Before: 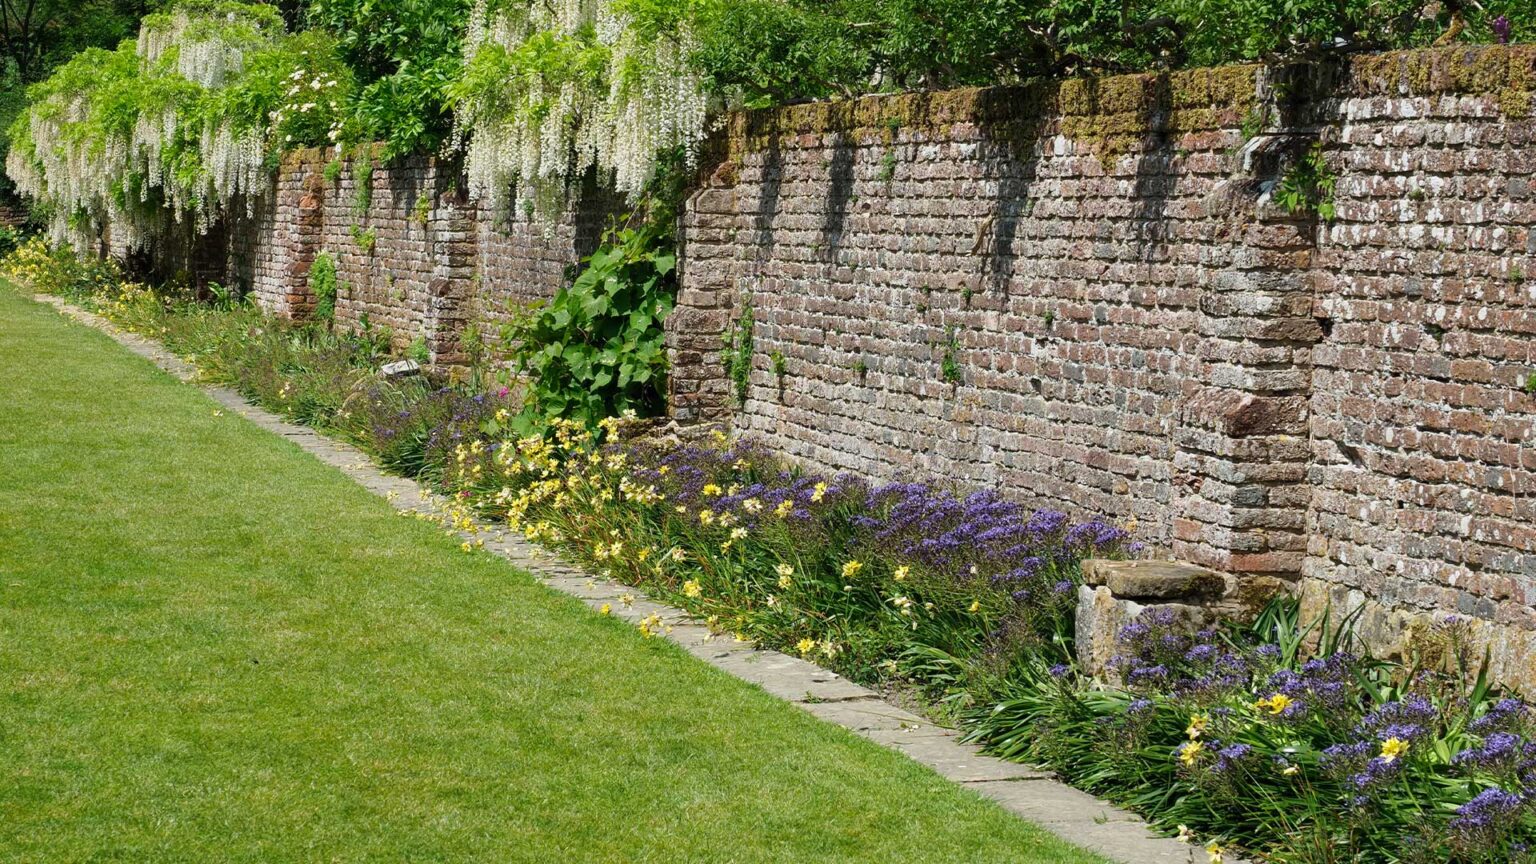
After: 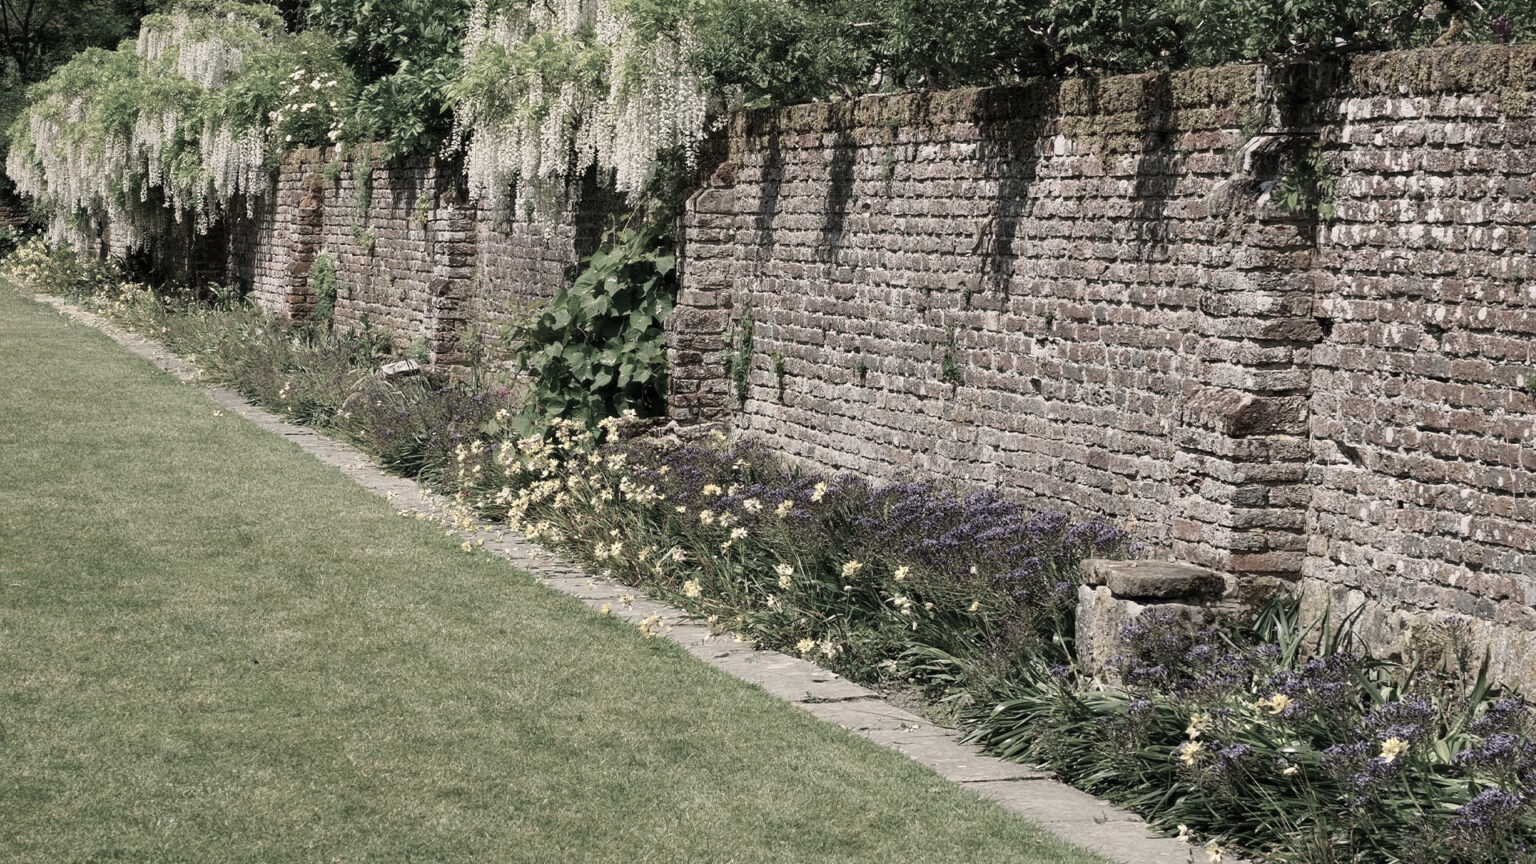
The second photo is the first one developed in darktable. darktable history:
contrast brightness saturation: contrast 0.1, saturation -0.36
color zones: curves: ch0 [(0, 0.5) (0.125, 0.4) (0.25, 0.5) (0.375, 0.4) (0.5, 0.4) (0.625, 0.35) (0.75, 0.35) (0.875, 0.5)]; ch1 [(0, 0.35) (0.125, 0.45) (0.25, 0.35) (0.375, 0.35) (0.5, 0.35) (0.625, 0.35) (0.75, 0.45) (0.875, 0.35)]; ch2 [(0, 0.6) (0.125, 0.5) (0.25, 0.5) (0.375, 0.6) (0.5, 0.6) (0.625, 0.5) (0.75, 0.5) (0.875, 0.5)]
color correction: highlights a* 5.59, highlights b* 5.24, saturation 0.68
